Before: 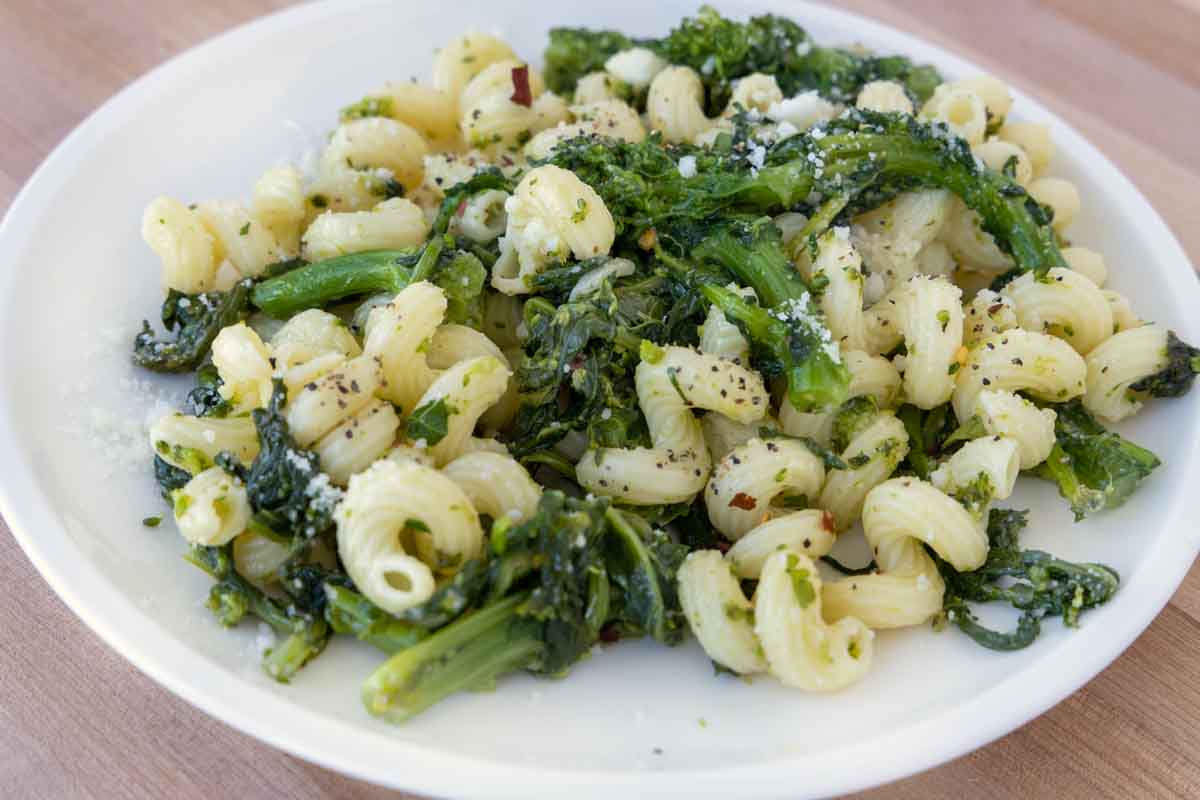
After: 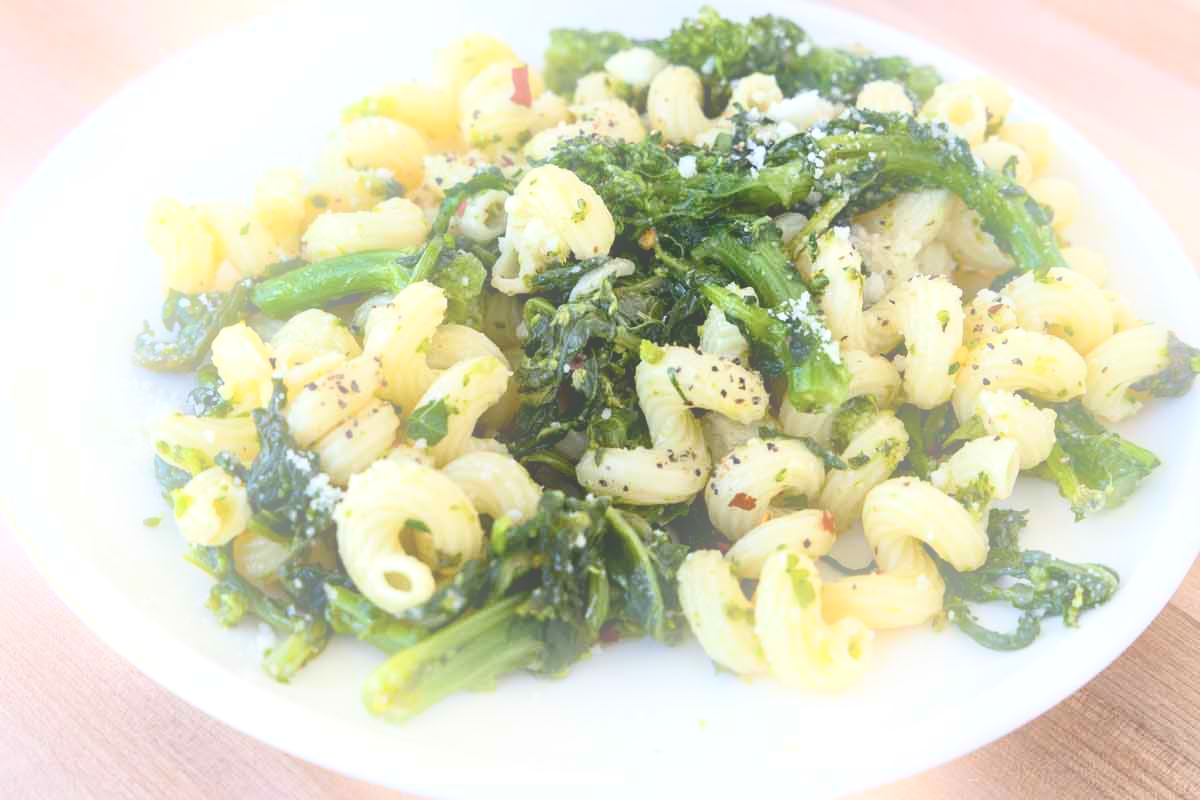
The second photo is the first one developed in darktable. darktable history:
local contrast: mode bilateral grid, contrast 25, coarseness 60, detail 151%, midtone range 0.2
contrast brightness saturation: contrast 0.24, brightness 0.09
bloom: on, module defaults
